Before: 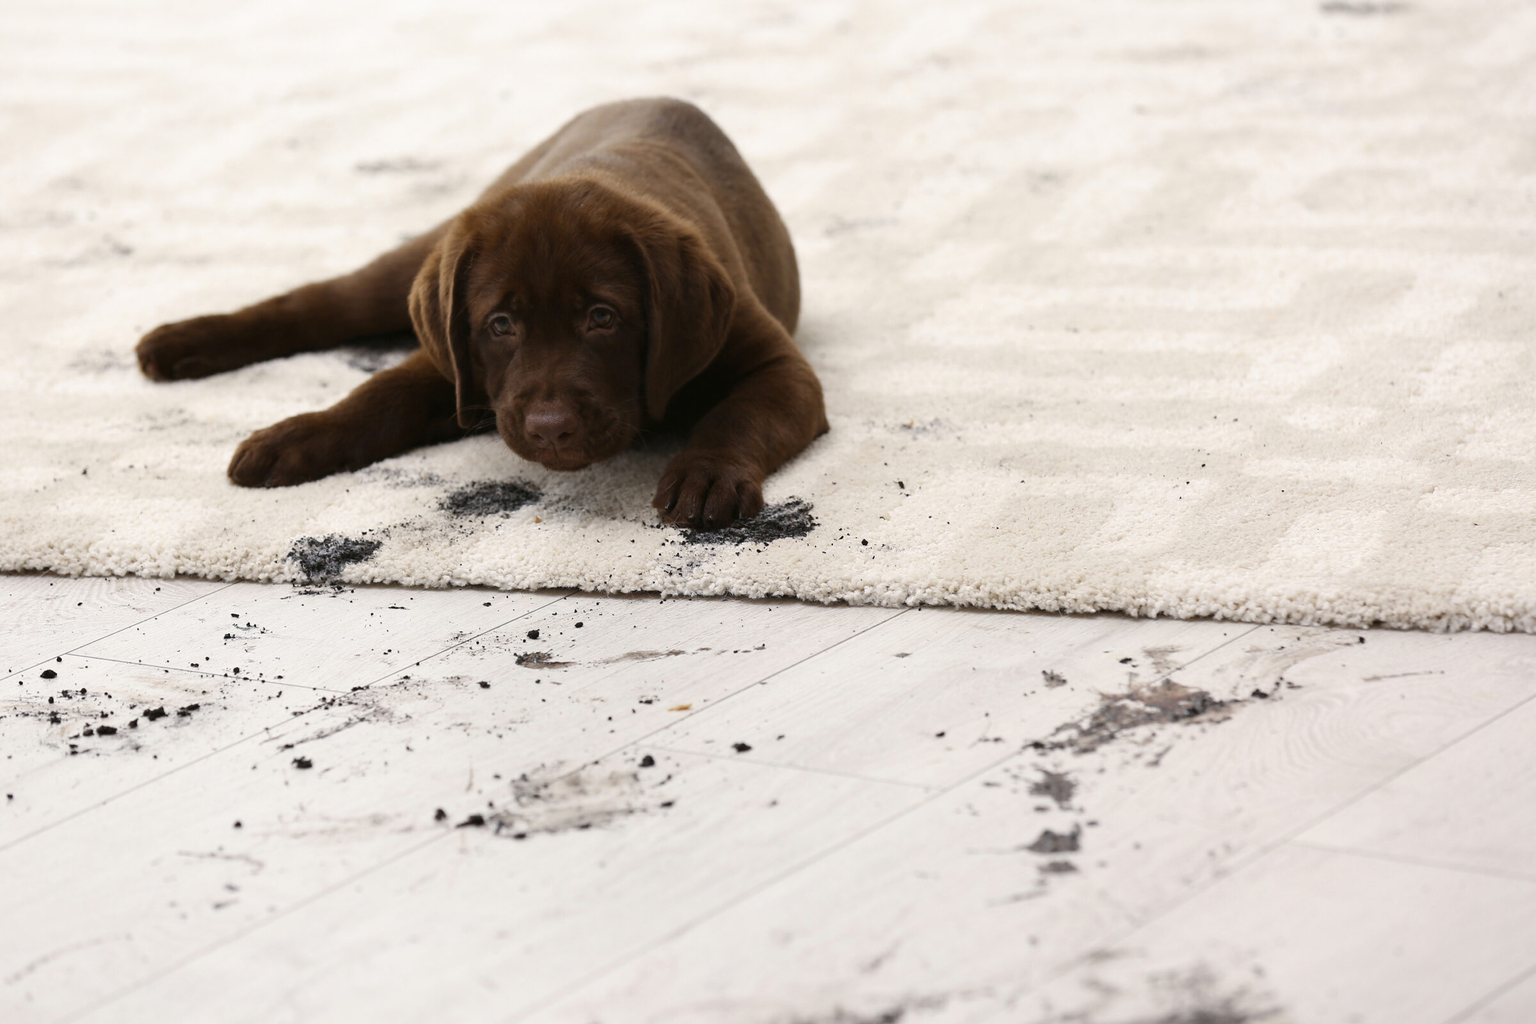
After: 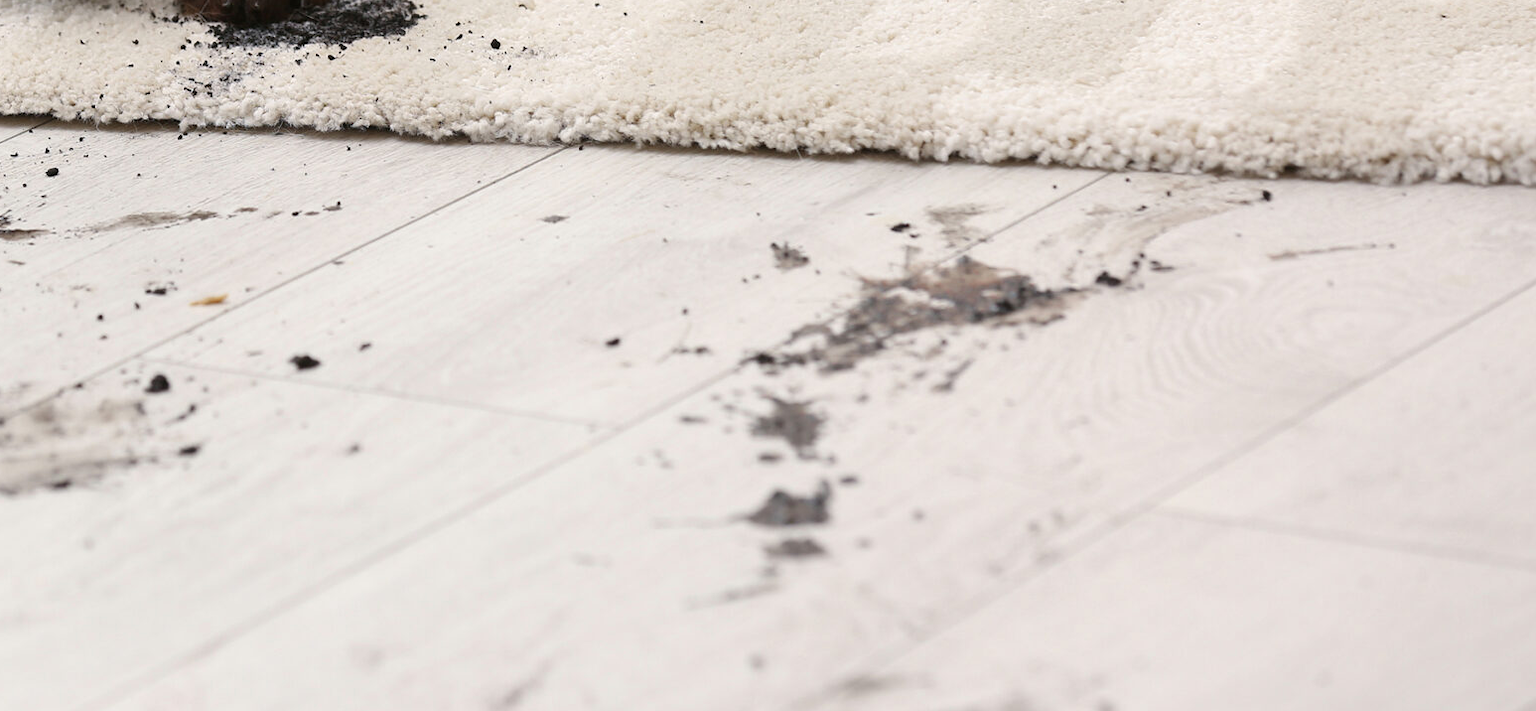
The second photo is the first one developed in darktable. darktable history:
crop and rotate: left 35.509%, top 50.238%, bottom 4.934%
tone equalizer: on, module defaults
